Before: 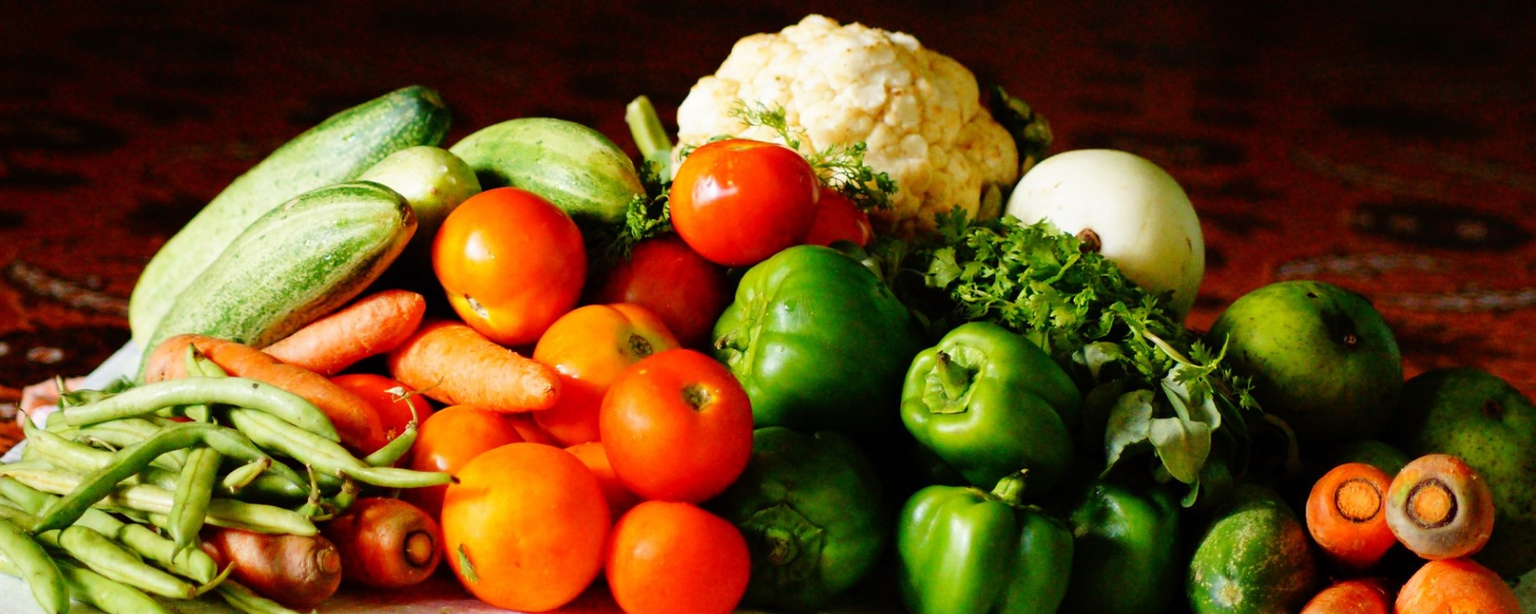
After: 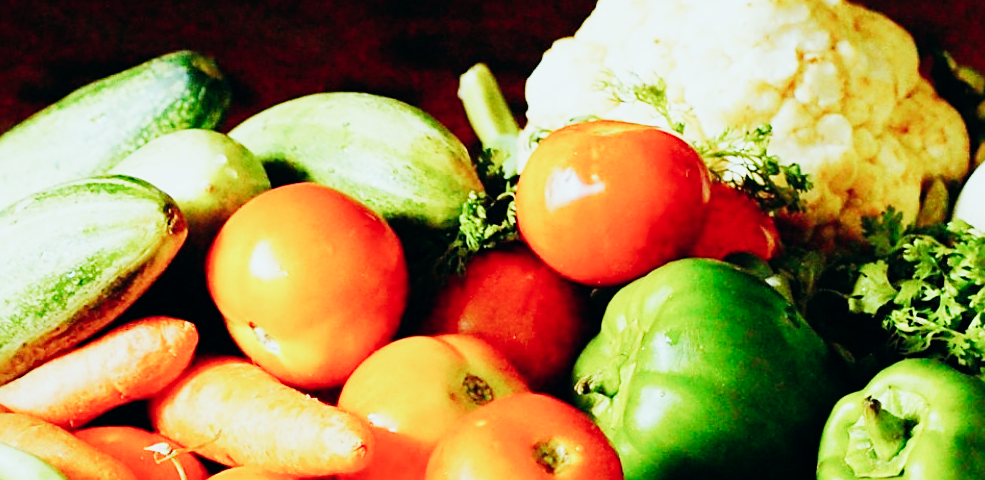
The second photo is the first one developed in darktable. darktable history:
crop: left 17.835%, top 7.675%, right 32.881%, bottom 32.213%
color balance: lift [1.003, 0.993, 1.001, 1.007], gamma [1.018, 1.072, 0.959, 0.928], gain [0.974, 0.873, 1.031, 1.127]
exposure: exposure 1.2 EV, compensate highlight preservation false
sharpen: on, module defaults
sigmoid: contrast 1.7, skew -0.2, preserve hue 0%, red attenuation 0.1, red rotation 0.035, green attenuation 0.1, green rotation -0.017, blue attenuation 0.15, blue rotation -0.052, base primaries Rec2020
